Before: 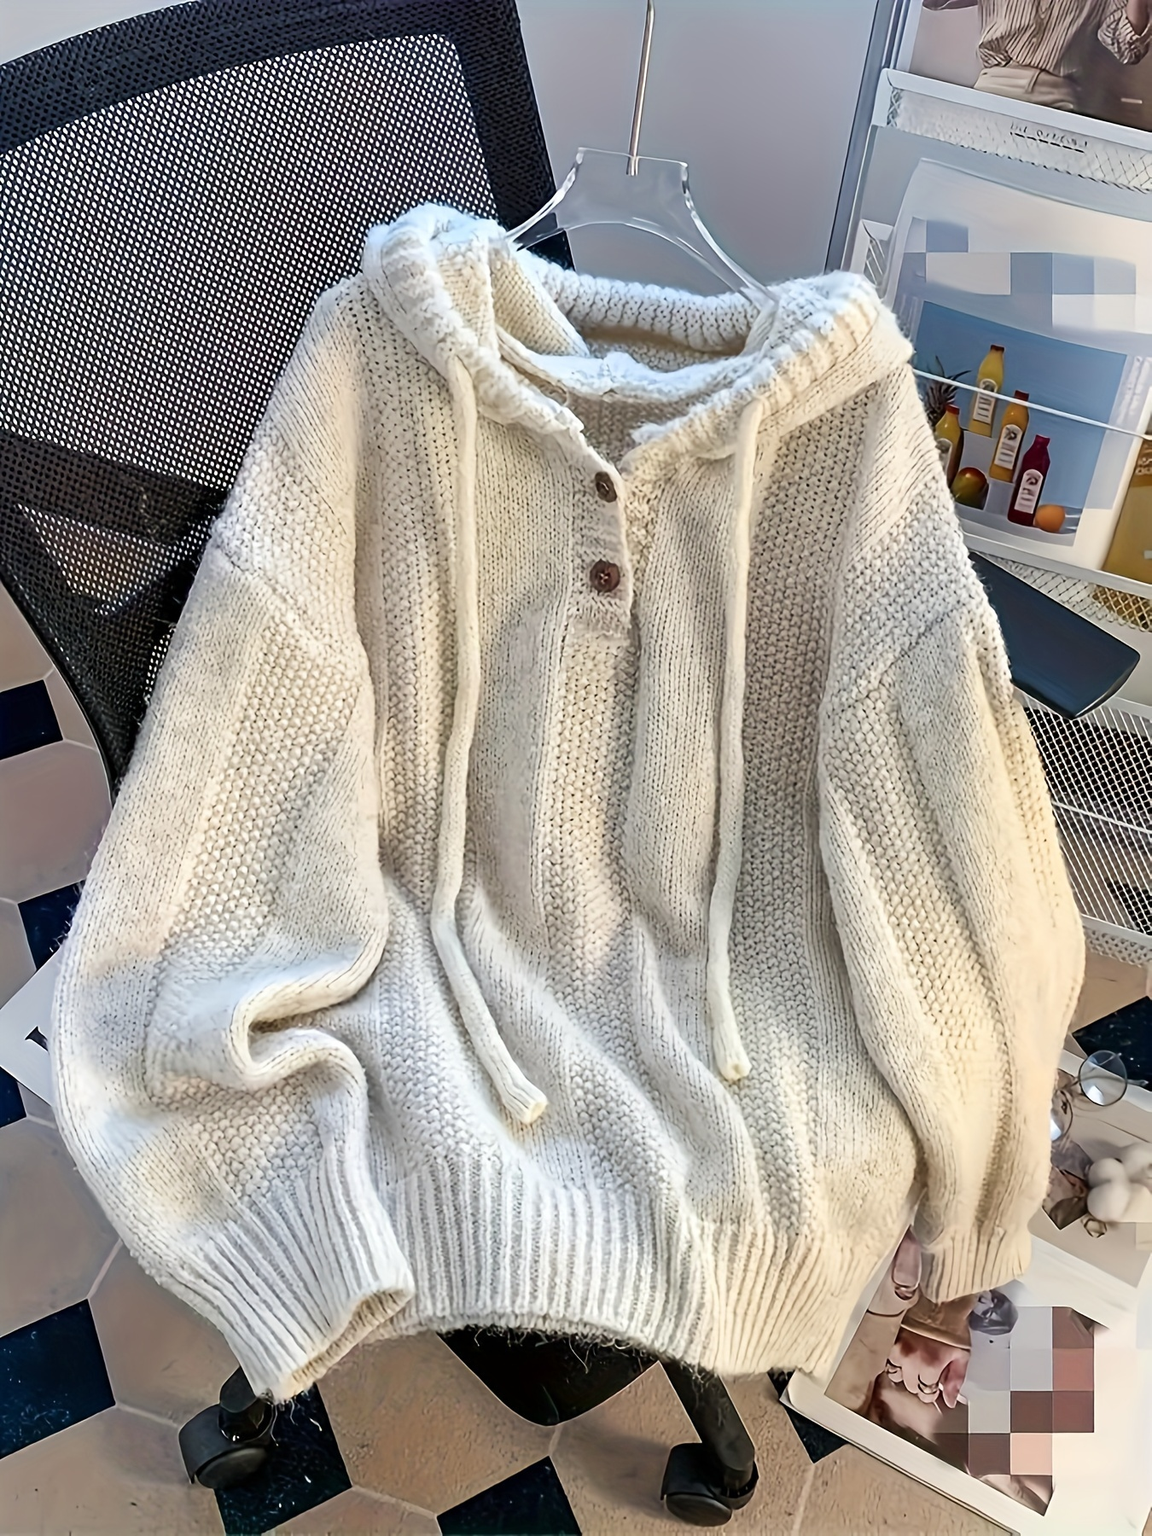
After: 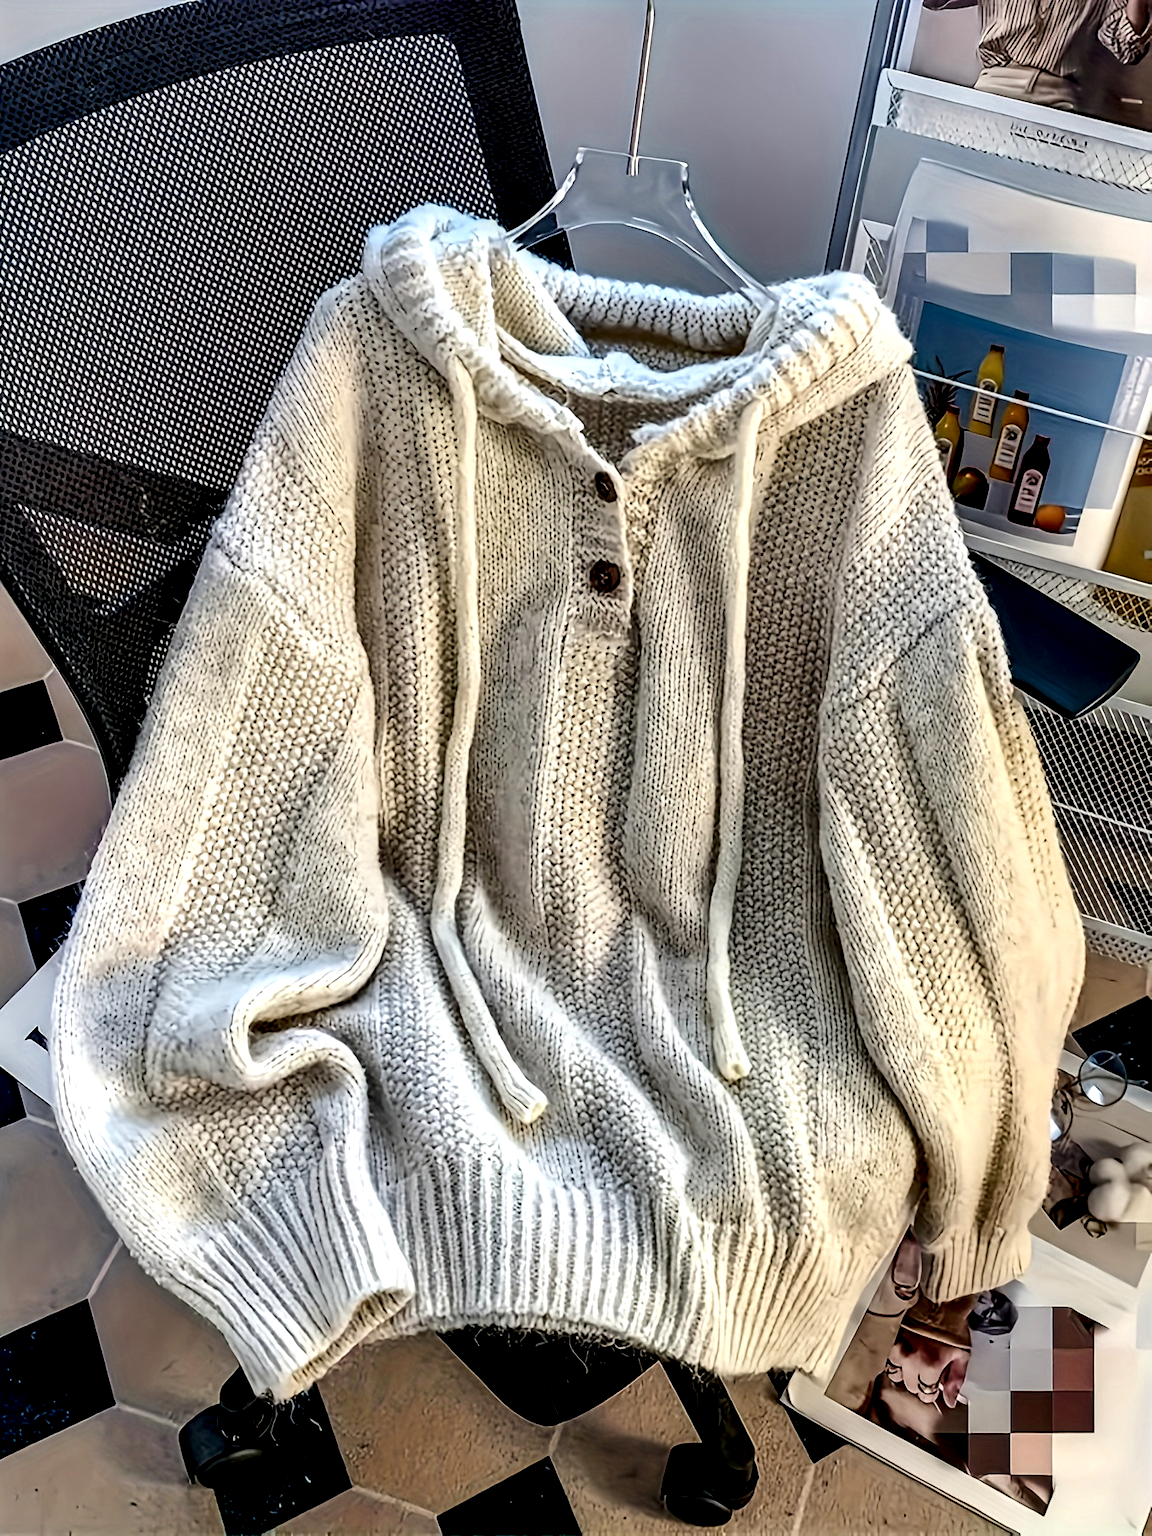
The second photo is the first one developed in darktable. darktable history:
contrast brightness saturation: contrast -0.19, saturation 0.19
shadows and highlights: low approximation 0.01, soften with gaussian
local contrast: shadows 185%, detail 225%
